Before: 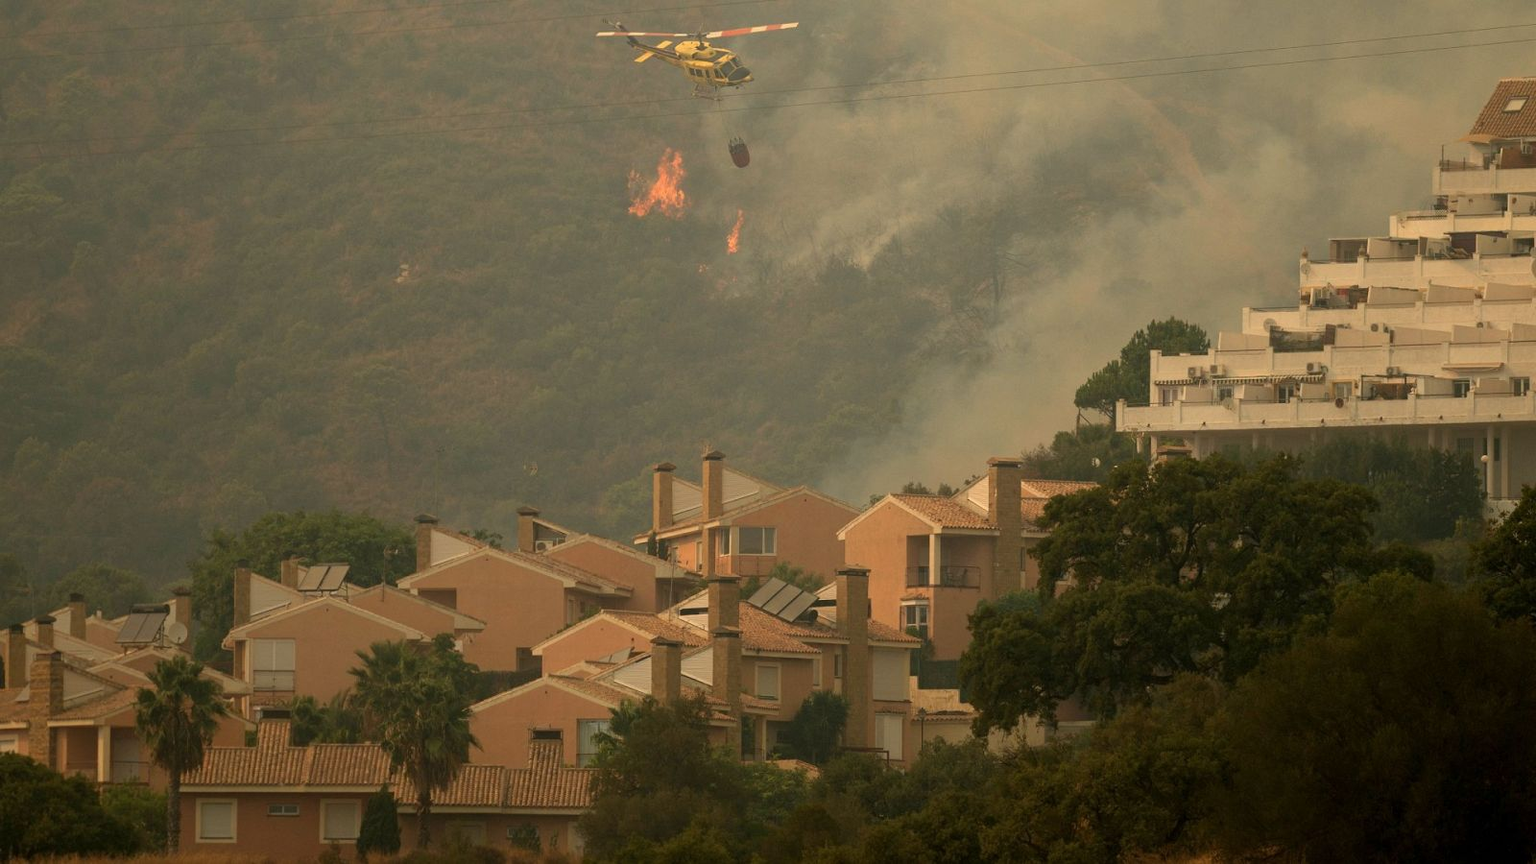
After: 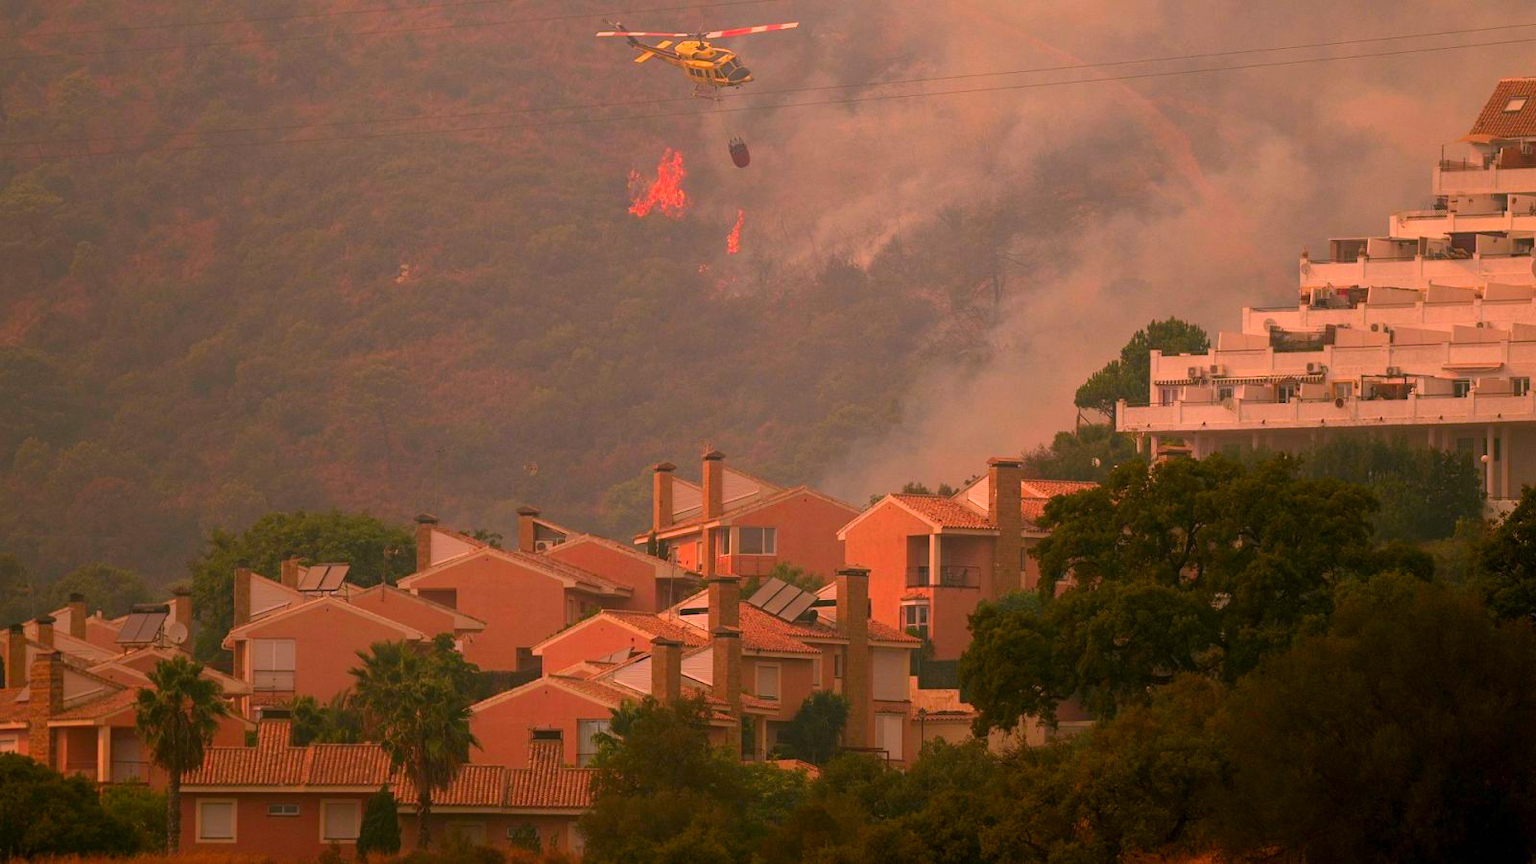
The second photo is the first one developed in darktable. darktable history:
color correction: highlights a* 18.99, highlights b* -11.53, saturation 1.64
